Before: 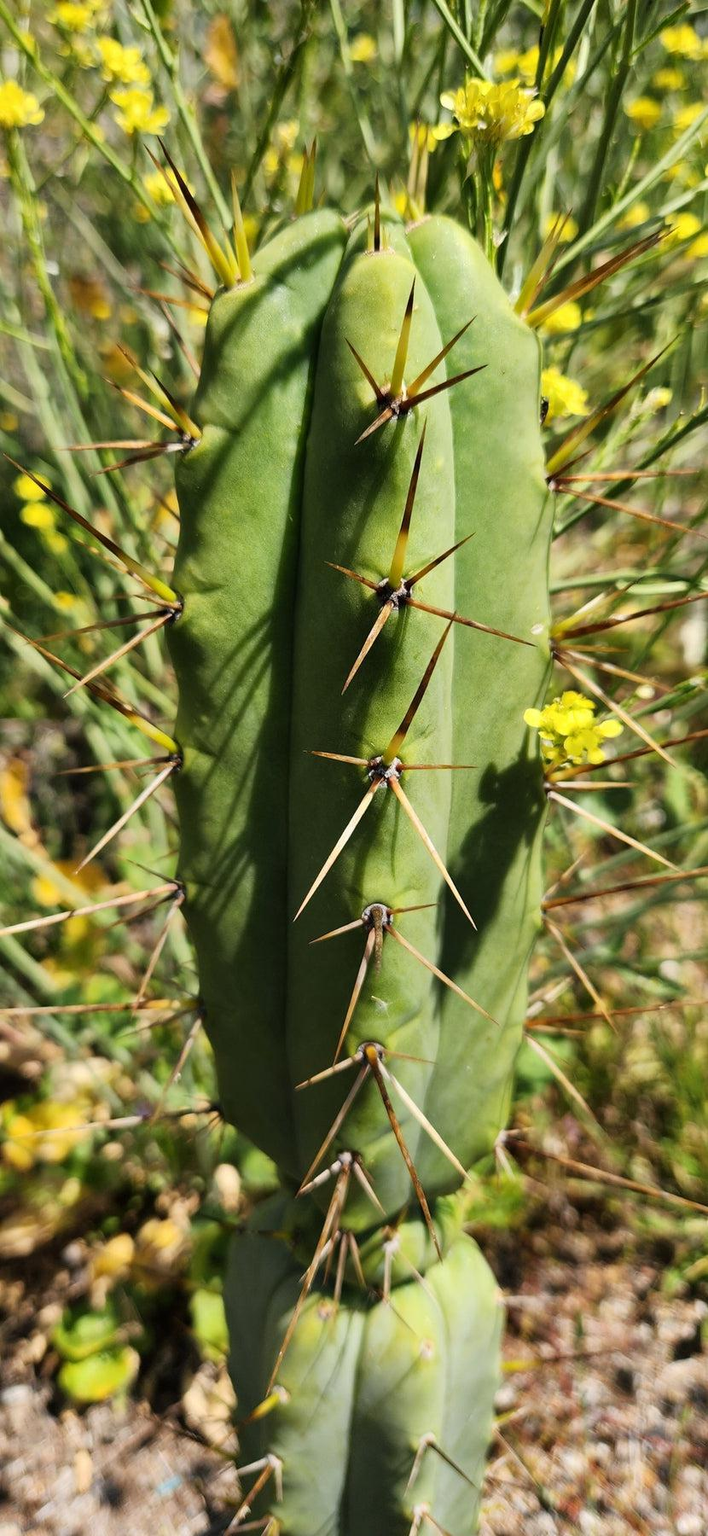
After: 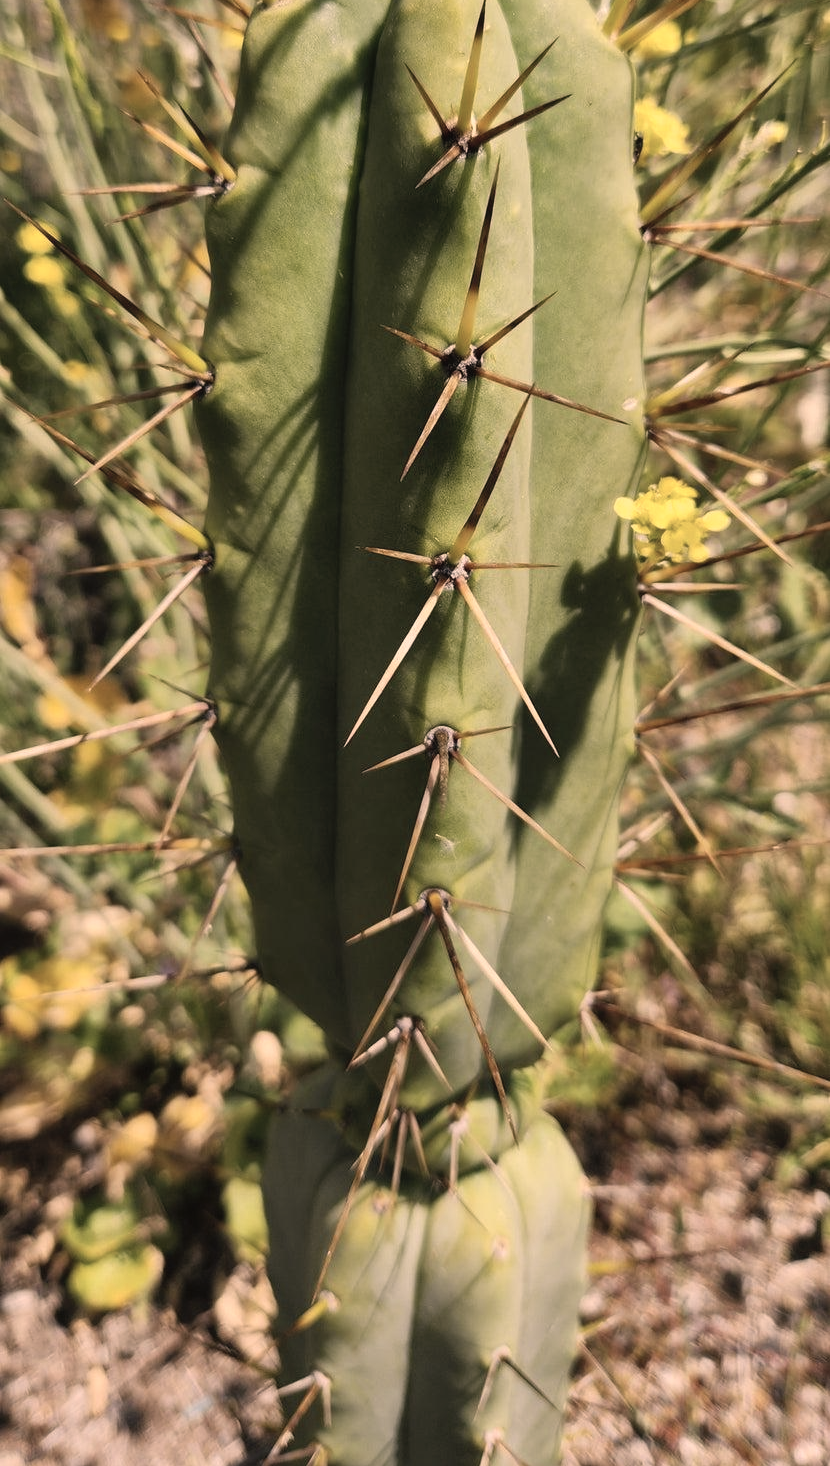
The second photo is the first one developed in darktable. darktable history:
contrast brightness saturation: contrast -0.05, saturation -0.41
shadows and highlights: shadows 20.91, highlights -35.45, soften with gaussian
crop and rotate: top 18.507%
color correction: highlights a* 11.96, highlights b* 11.58
